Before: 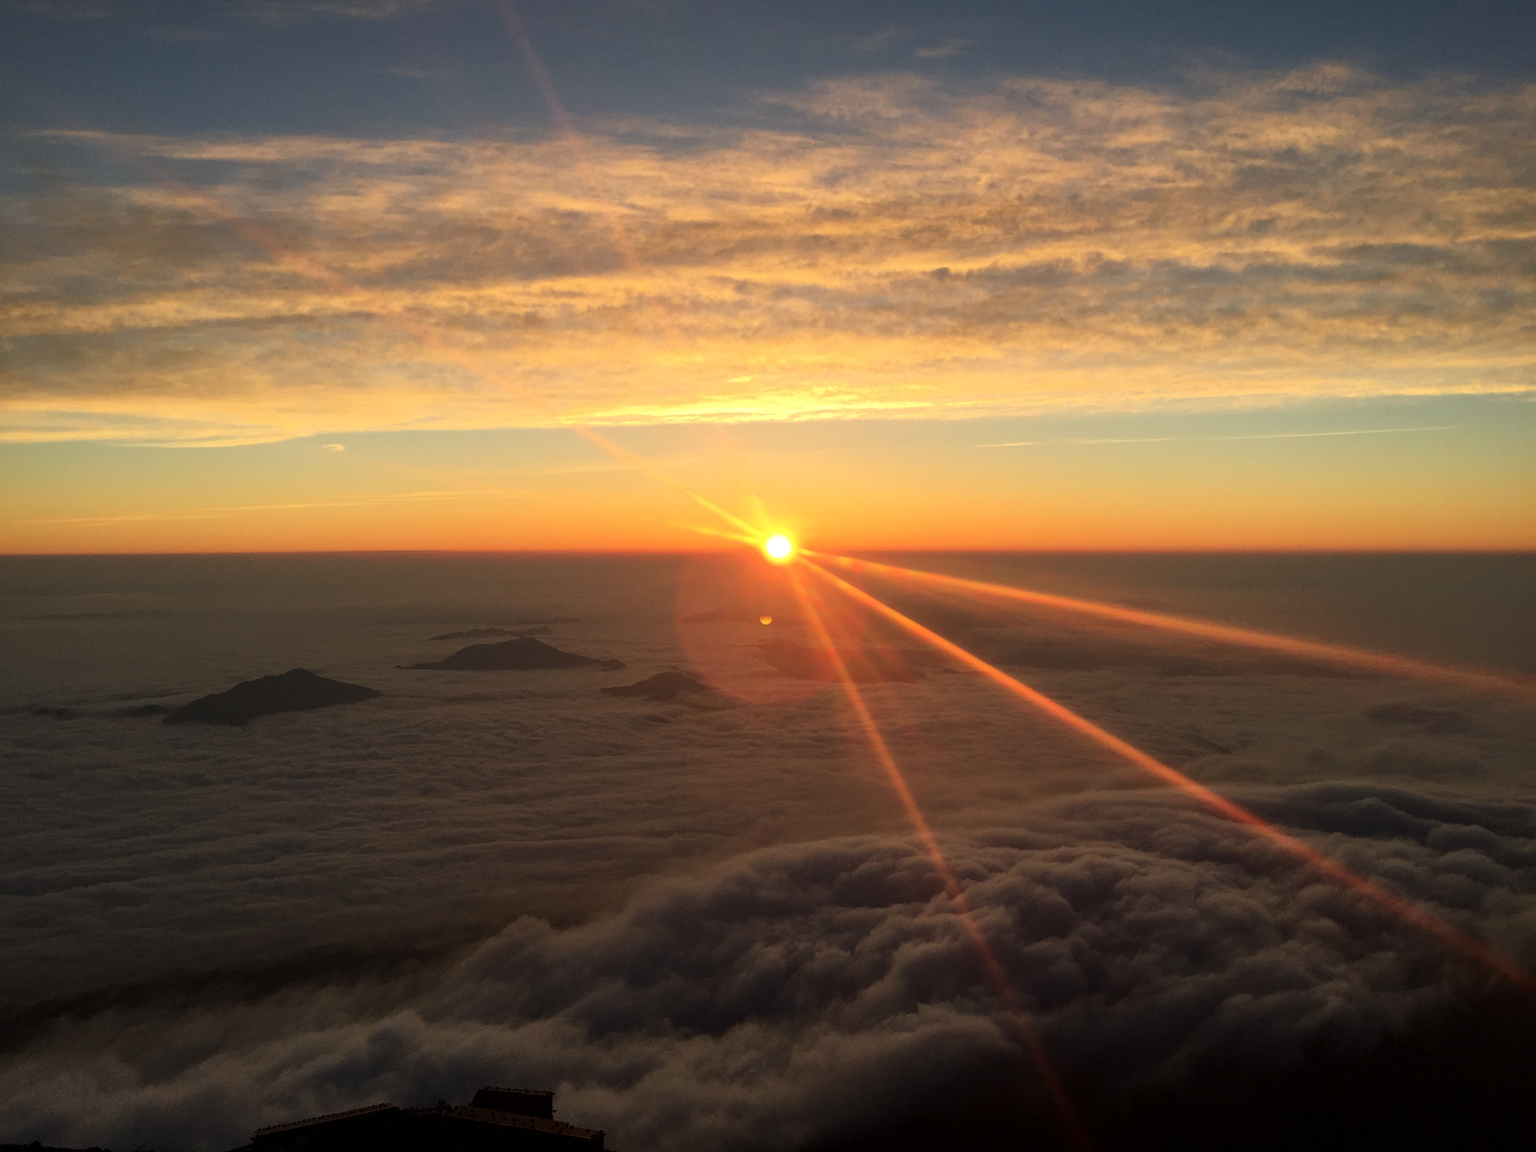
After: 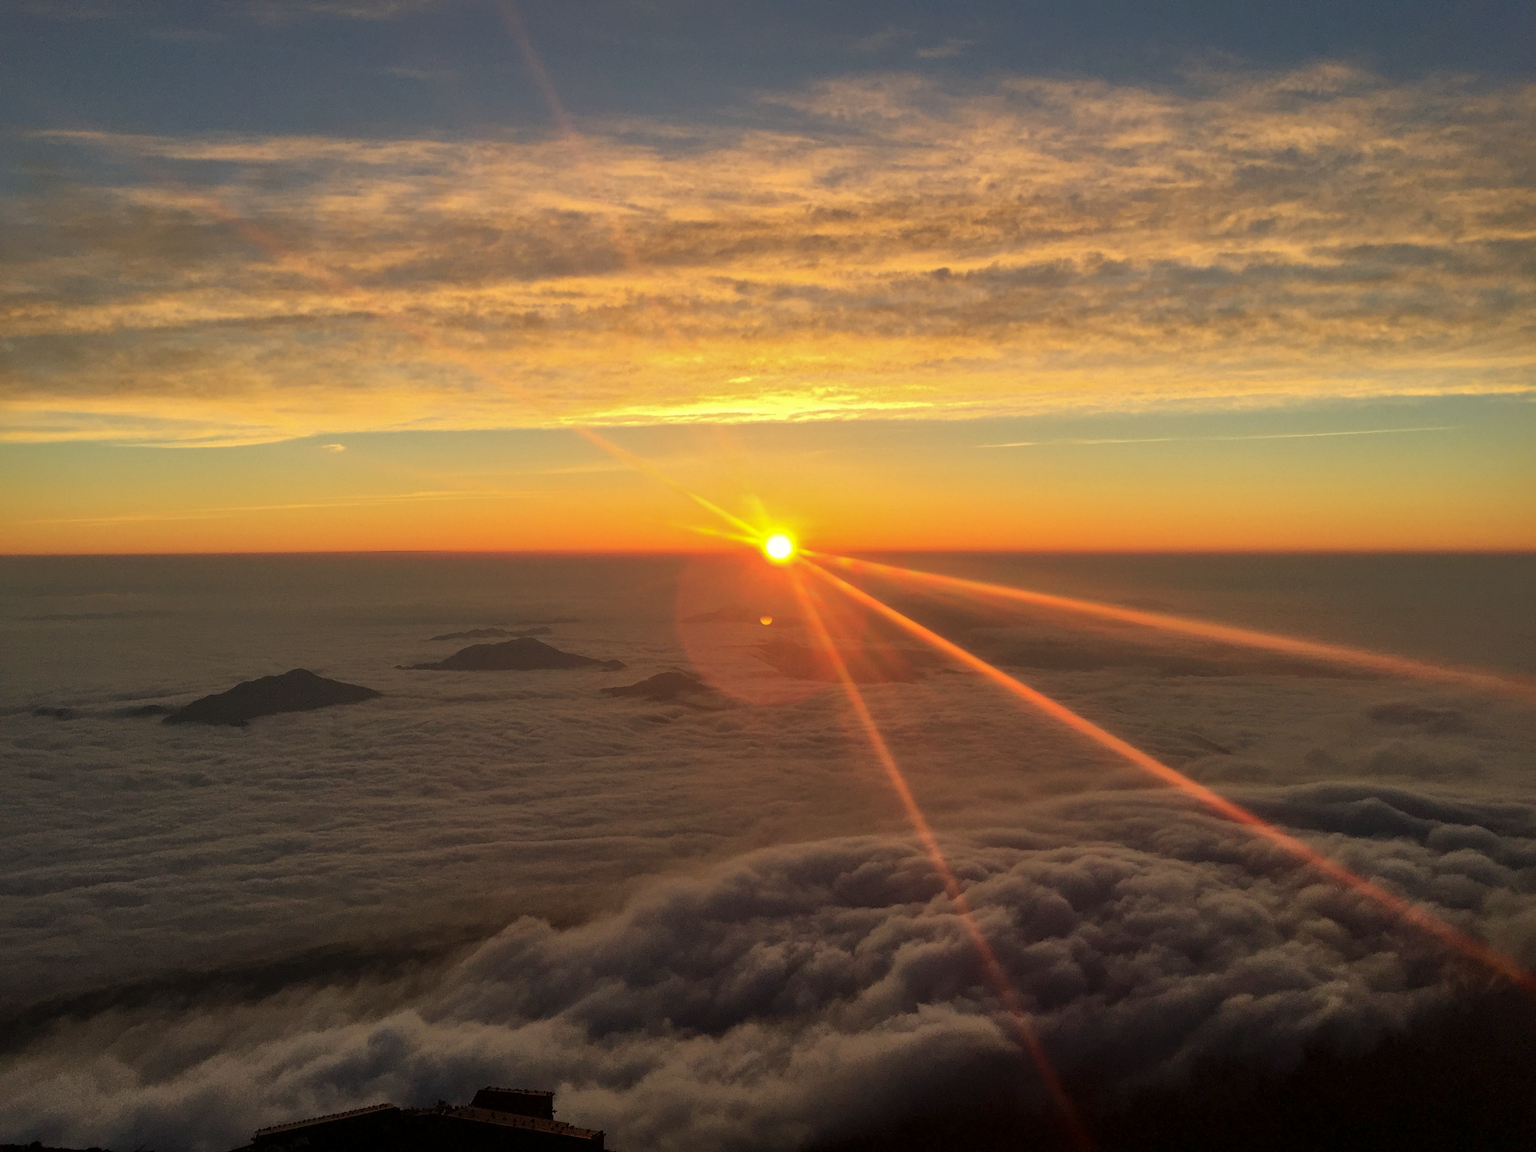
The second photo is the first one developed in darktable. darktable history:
color correction: highlights b* 2.95
shadows and highlights: on, module defaults
